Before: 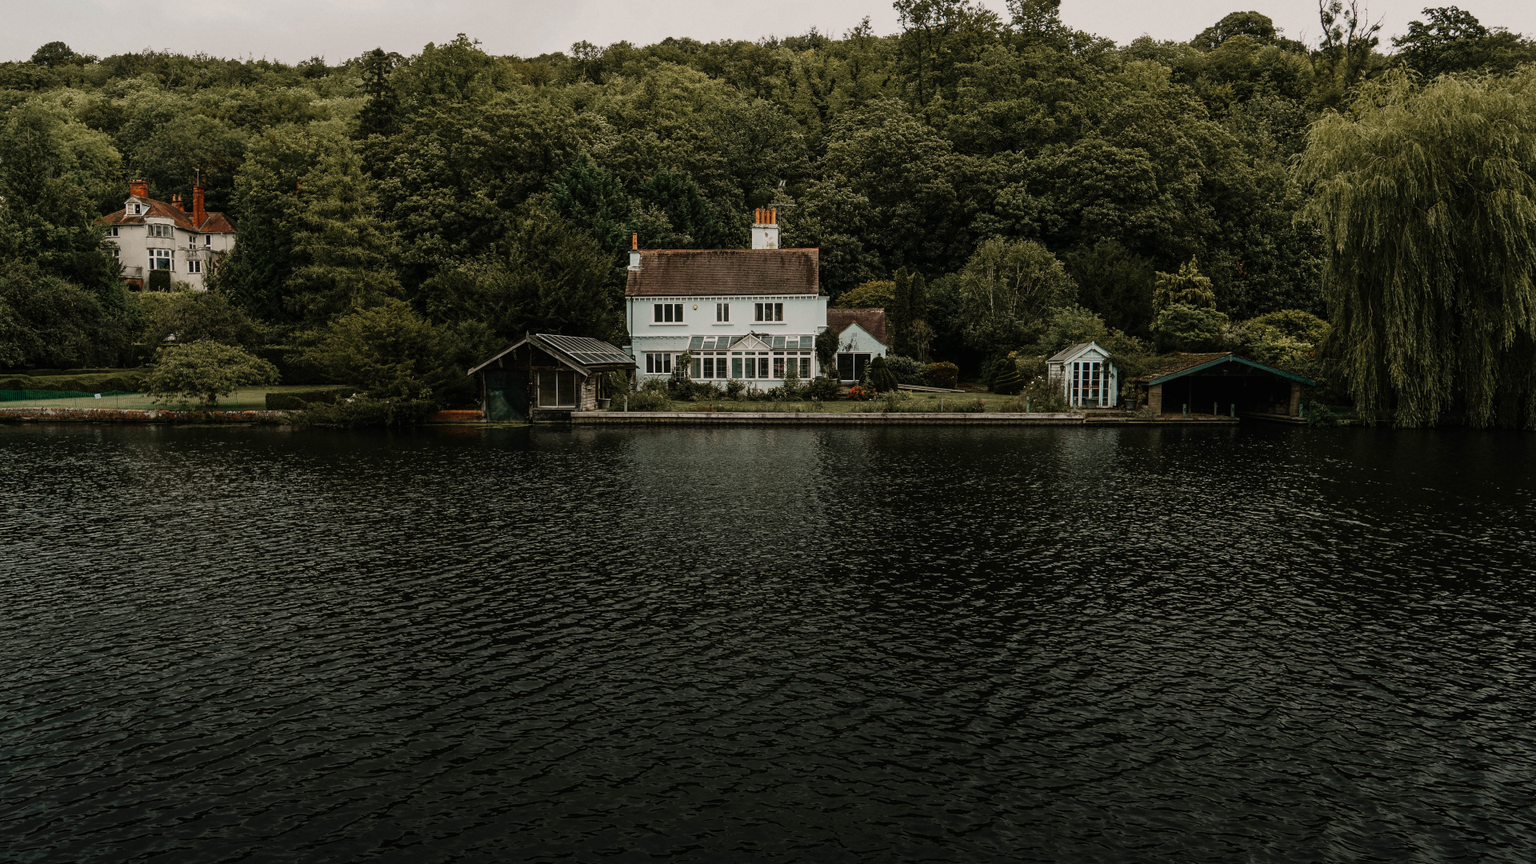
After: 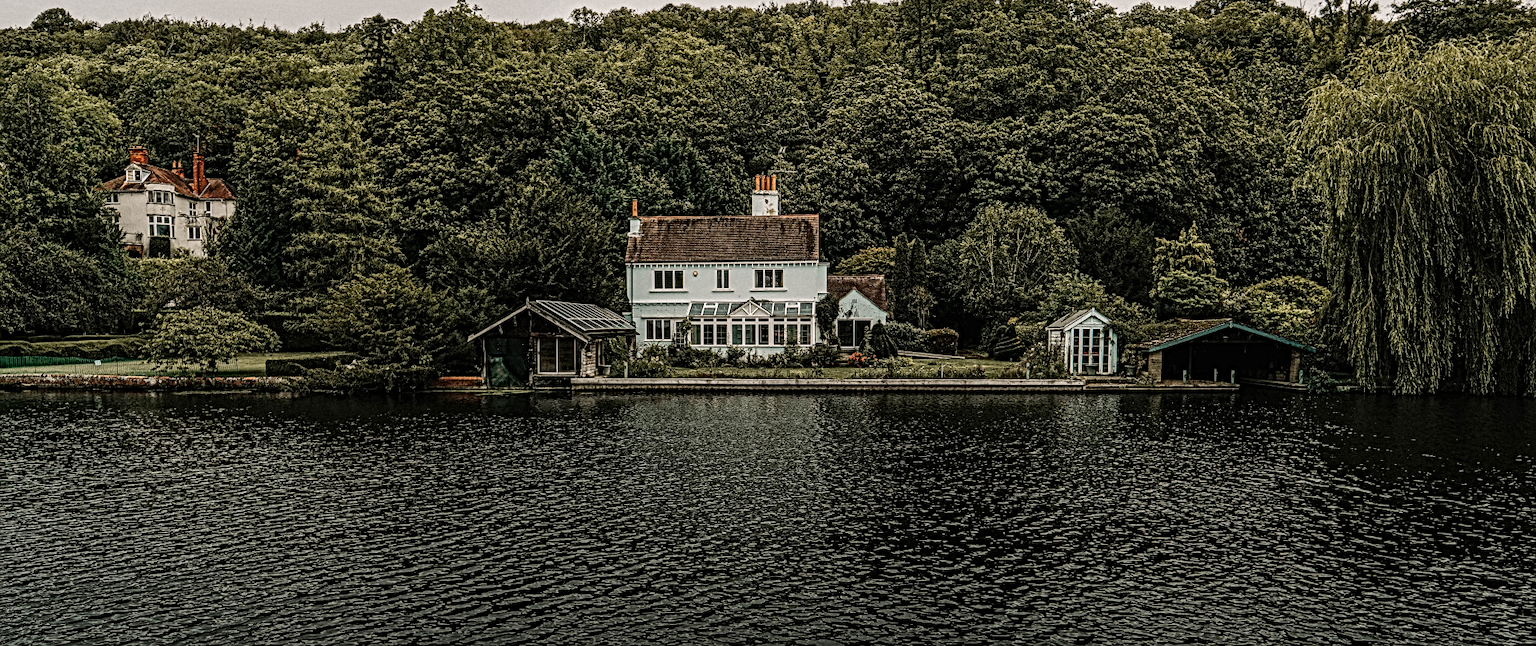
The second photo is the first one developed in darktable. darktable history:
crop: top 3.912%, bottom 21.266%
local contrast: mode bilateral grid, contrast 19, coarseness 3, detail 300%, midtone range 0.2
shadows and highlights: shadows 25.34, highlights -47.86, soften with gaussian
